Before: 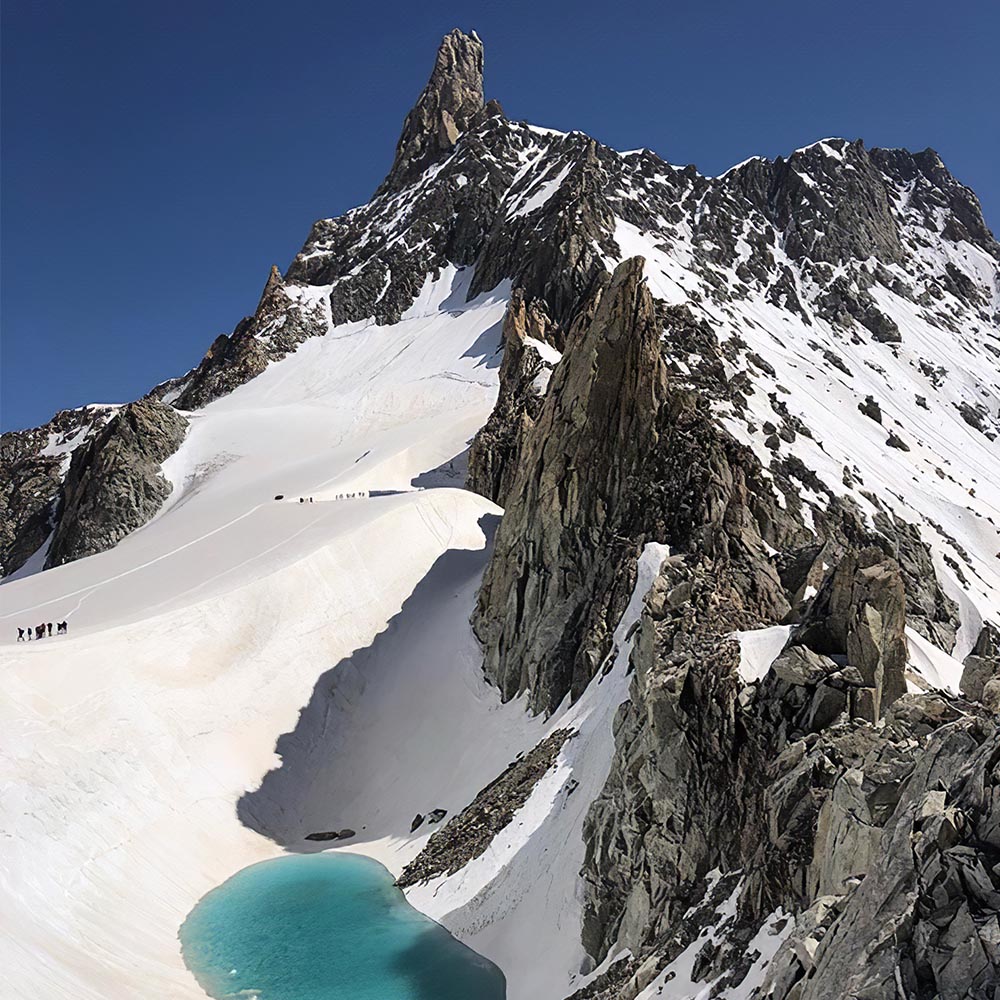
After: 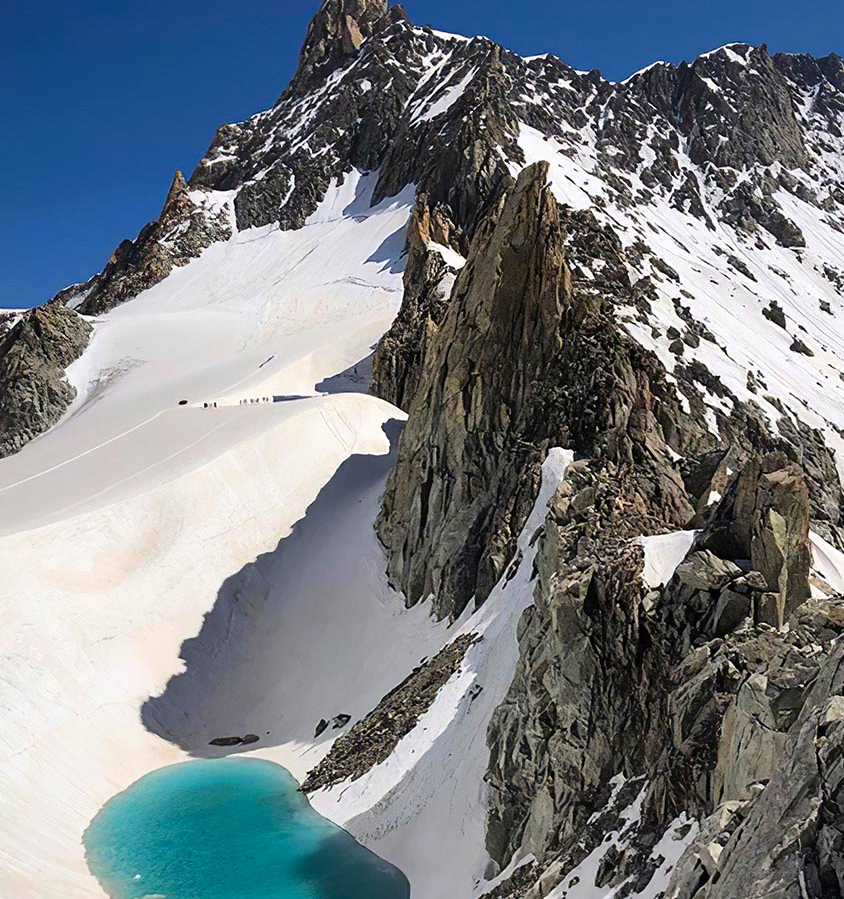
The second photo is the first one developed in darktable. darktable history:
color correction: highlights b* 0.047, saturation 1.33
crop and rotate: left 9.691%, top 9.56%, right 5.879%, bottom 0.469%
